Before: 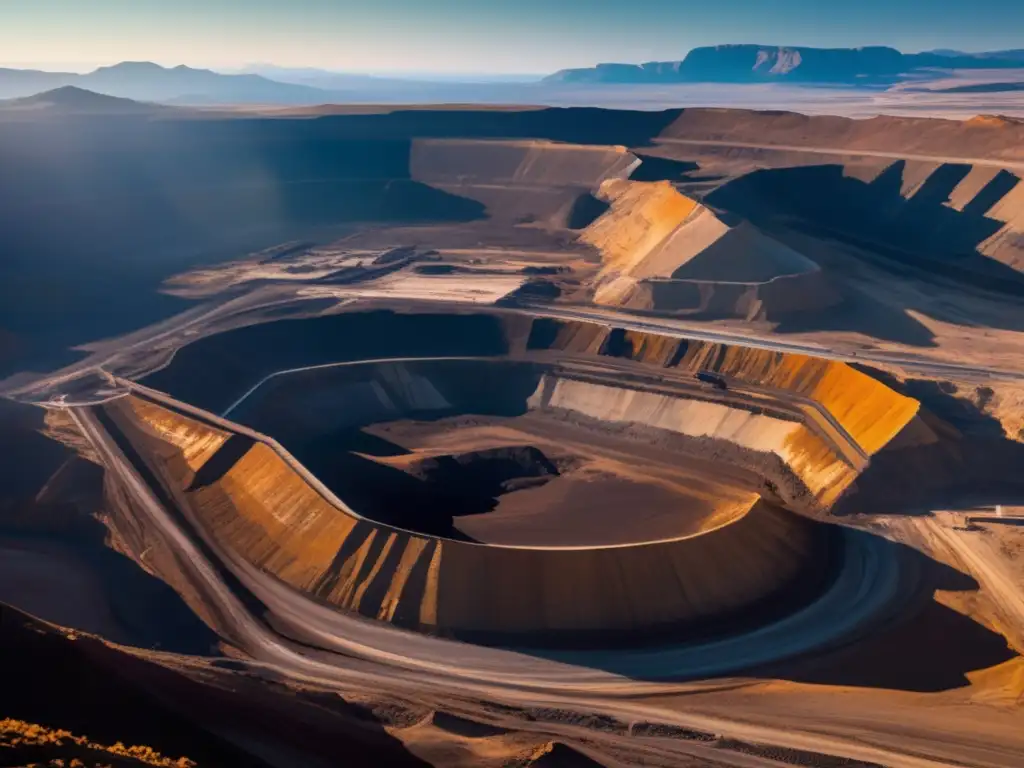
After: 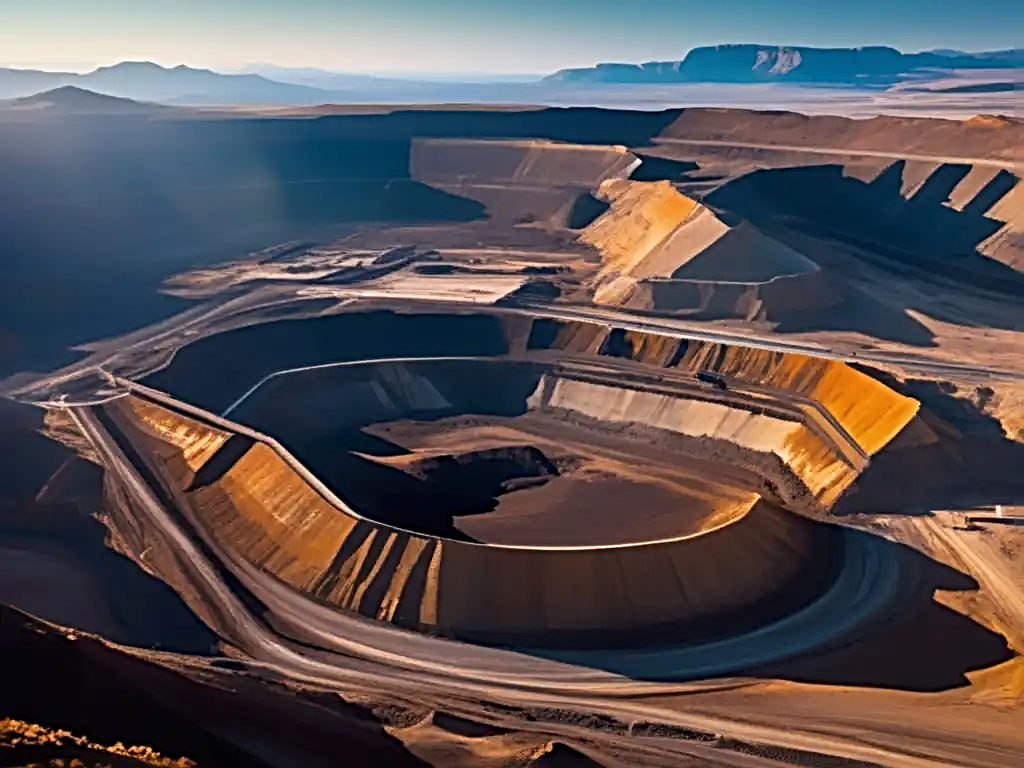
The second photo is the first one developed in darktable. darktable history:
base curve: curves: ch0 [(0, 0) (0.472, 0.508) (1, 1)], preserve colors none
sharpen: radius 3.673, amount 0.922
